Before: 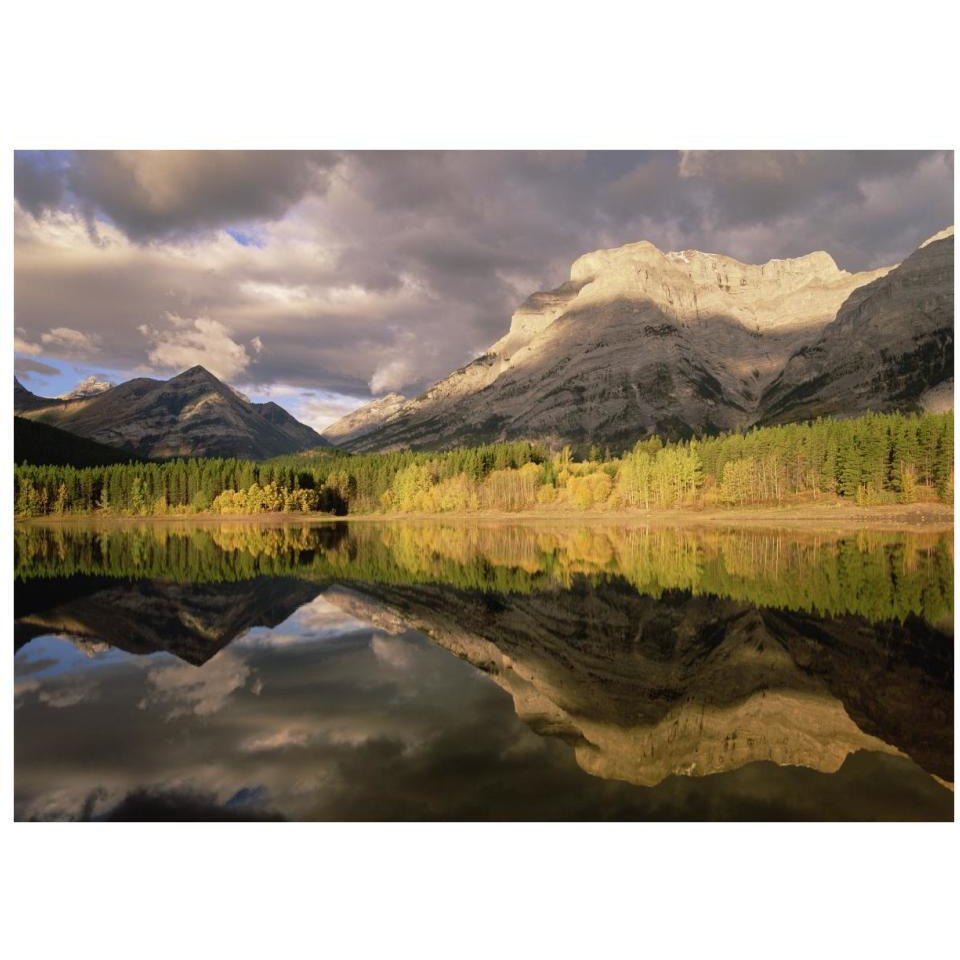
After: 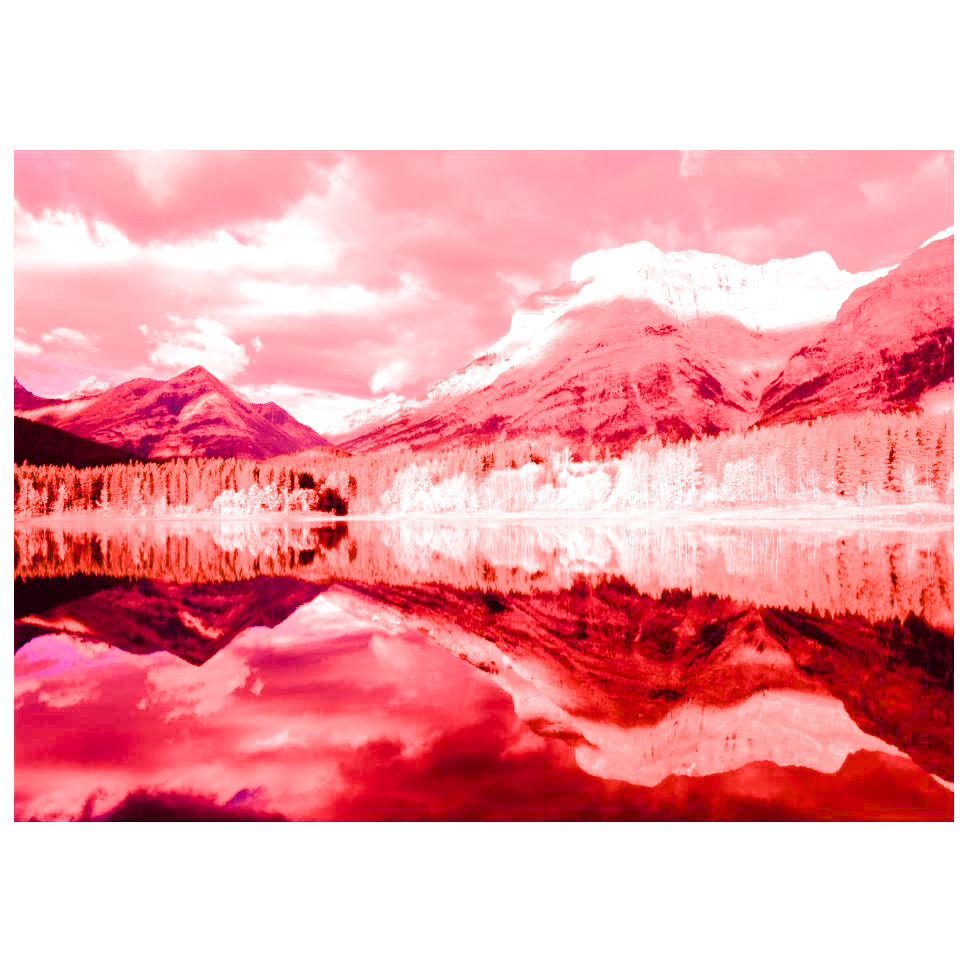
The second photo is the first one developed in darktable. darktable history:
filmic rgb: black relative exposure -7.65 EV, white relative exposure 4.56 EV, hardness 3.61
white balance: red 4.26, blue 1.802
color balance rgb: perceptual saturation grading › global saturation 20%, perceptual saturation grading › highlights -25%, perceptual saturation grading › shadows 25%
